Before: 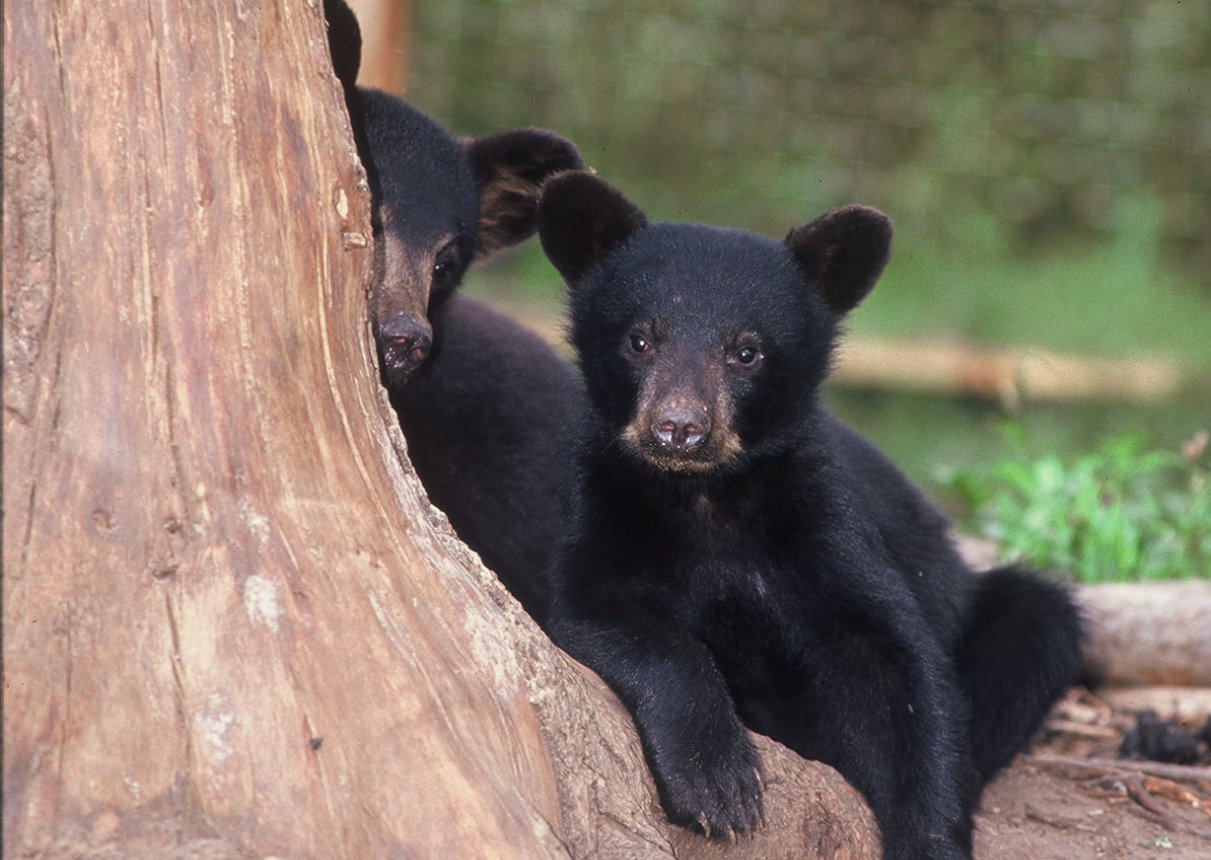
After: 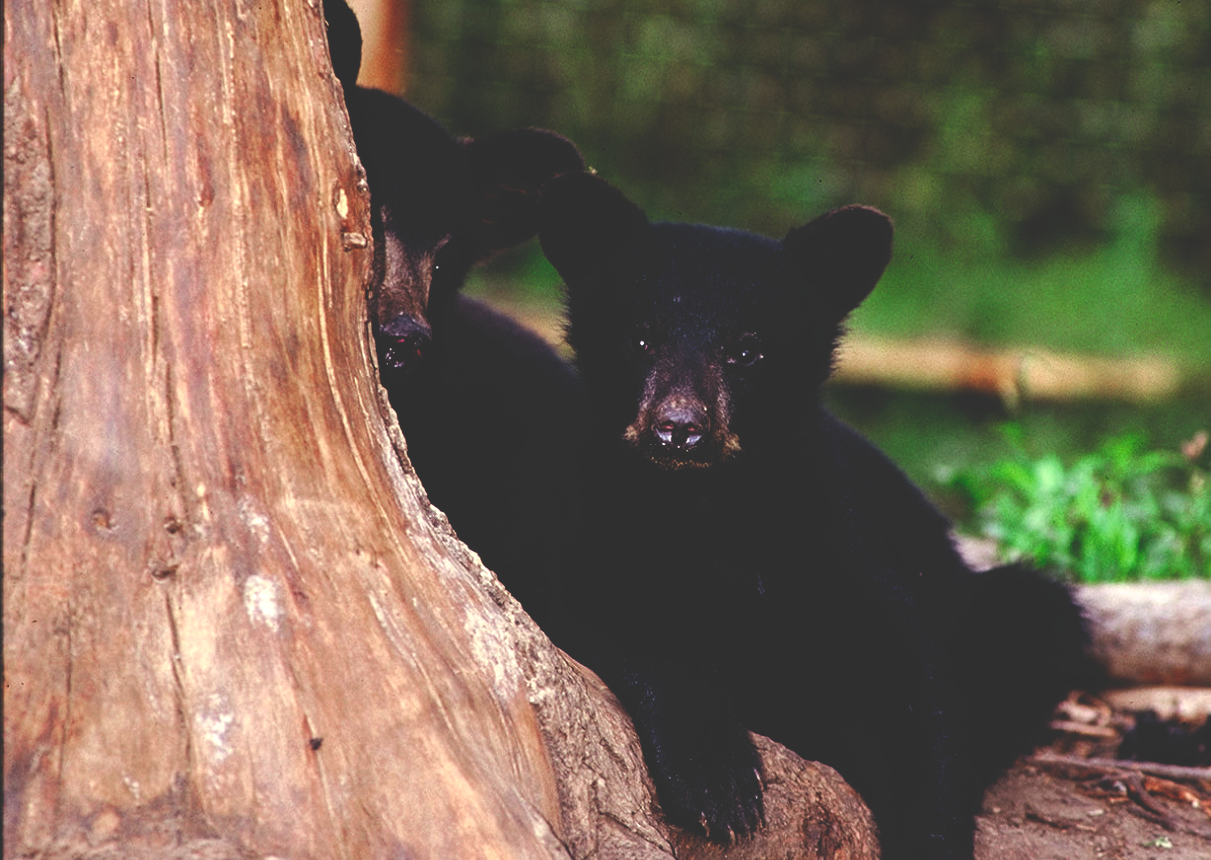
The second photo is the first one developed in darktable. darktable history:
tone curve: curves: ch0 [(0, 0) (0.003, 0.018) (0.011, 0.019) (0.025, 0.02) (0.044, 0.024) (0.069, 0.034) (0.1, 0.049) (0.136, 0.082) (0.177, 0.136) (0.224, 0.196) (0.277, 0.263) (0.335, 0.329) (0.399, 0.401) (0.468, 0.473) (0.543, 0.546) (0.623, 0.625) (0.709, 0.698) (0.801, 0.779) (0.898, 0.867) (1, 1)], preserve colors none
base curve: curves: ch0 [(0, 0.036) (0.083, 0.04) (0.804, 1)], preserve colors none
